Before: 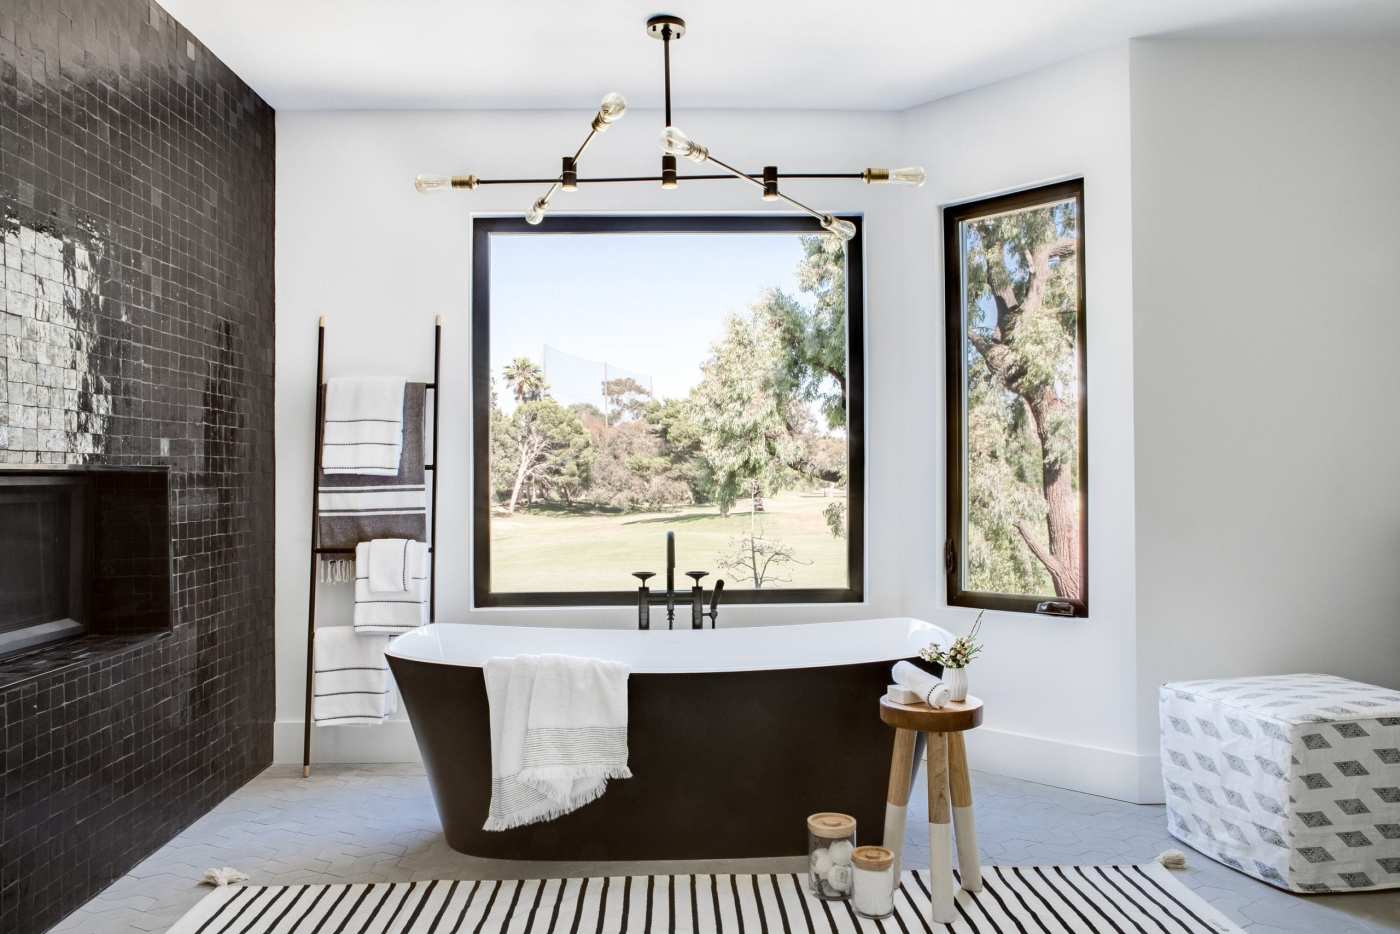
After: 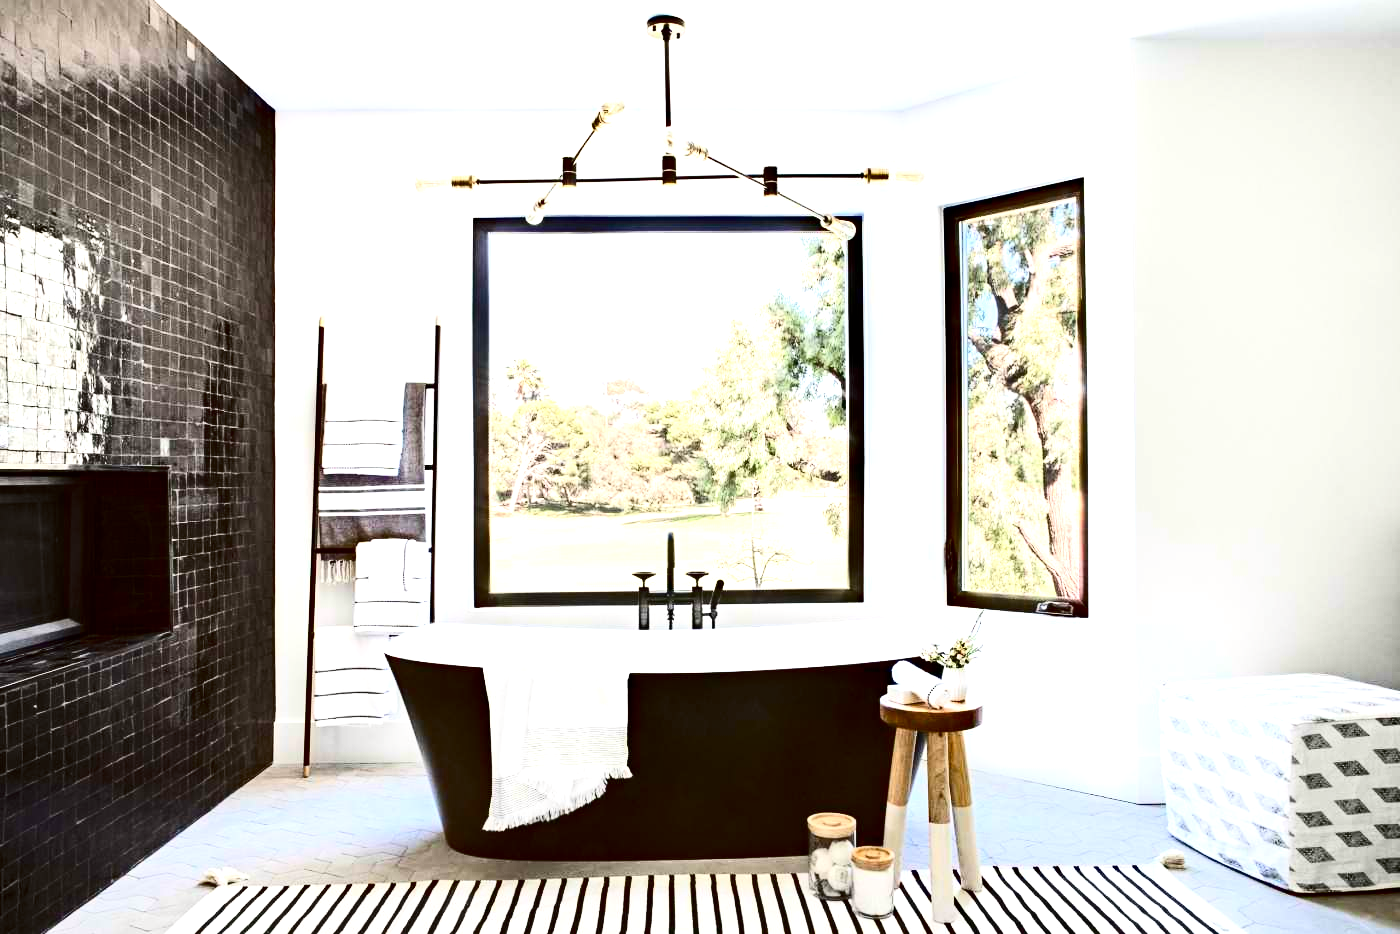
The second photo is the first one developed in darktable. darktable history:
haze removal: compatibility mode true, adaptive false
exposure: black level correction 0, exposure 1 EV, compensate highlight preservation false
contrast brightness saturation: contrast 0.31, brightness -0.075, saturation 0.165
